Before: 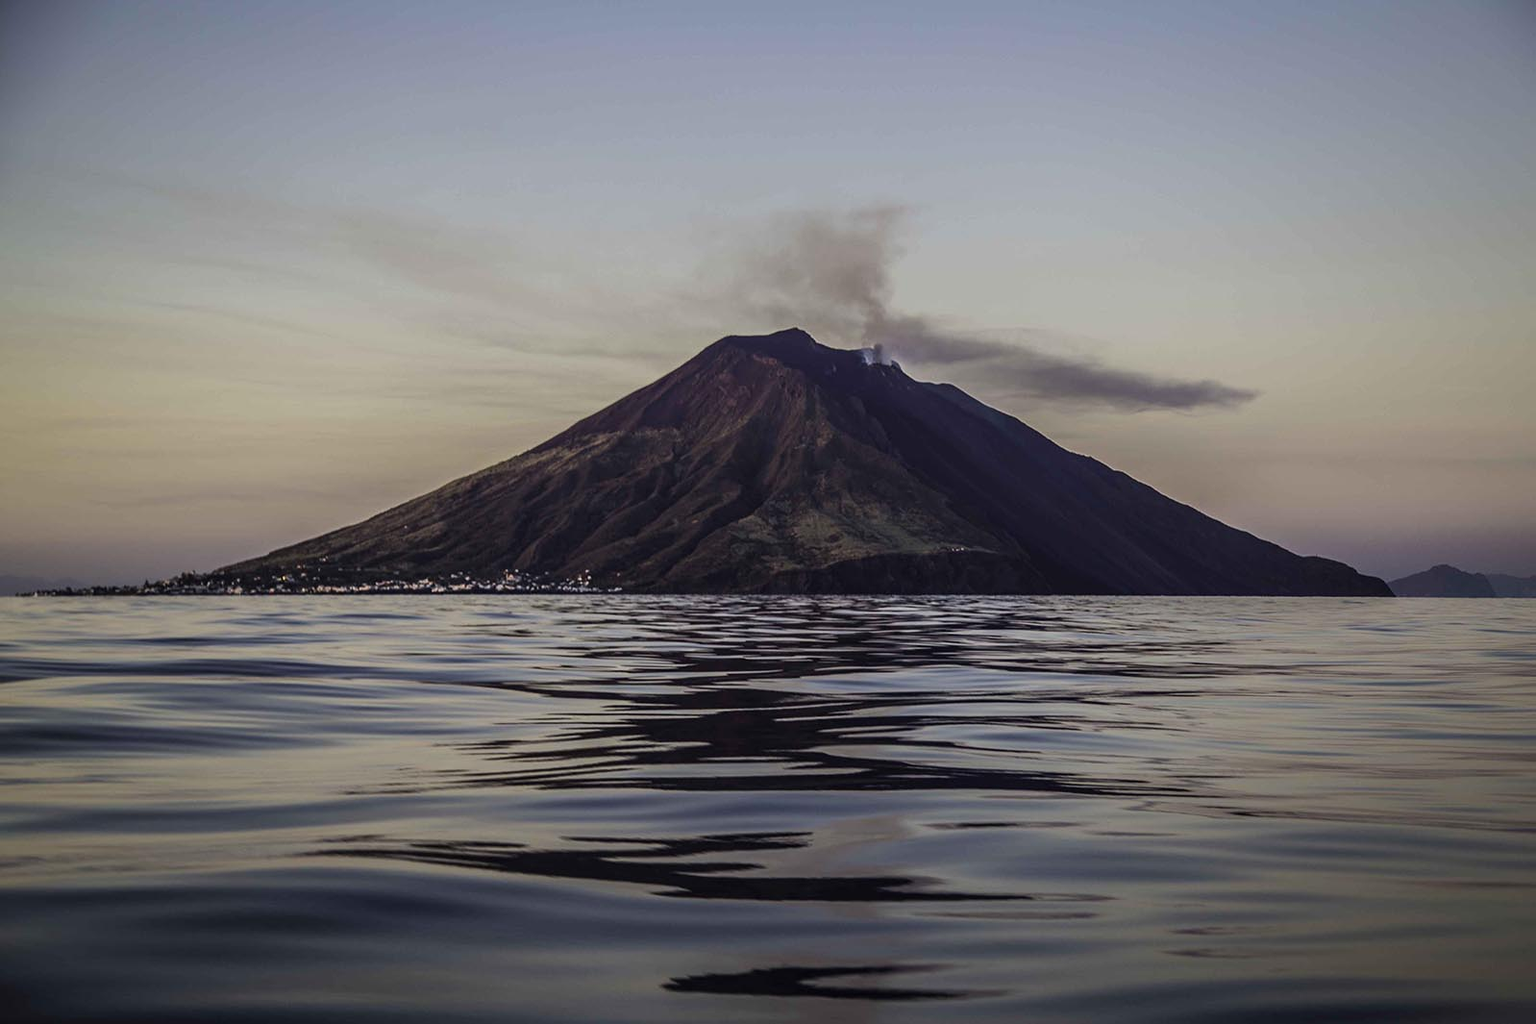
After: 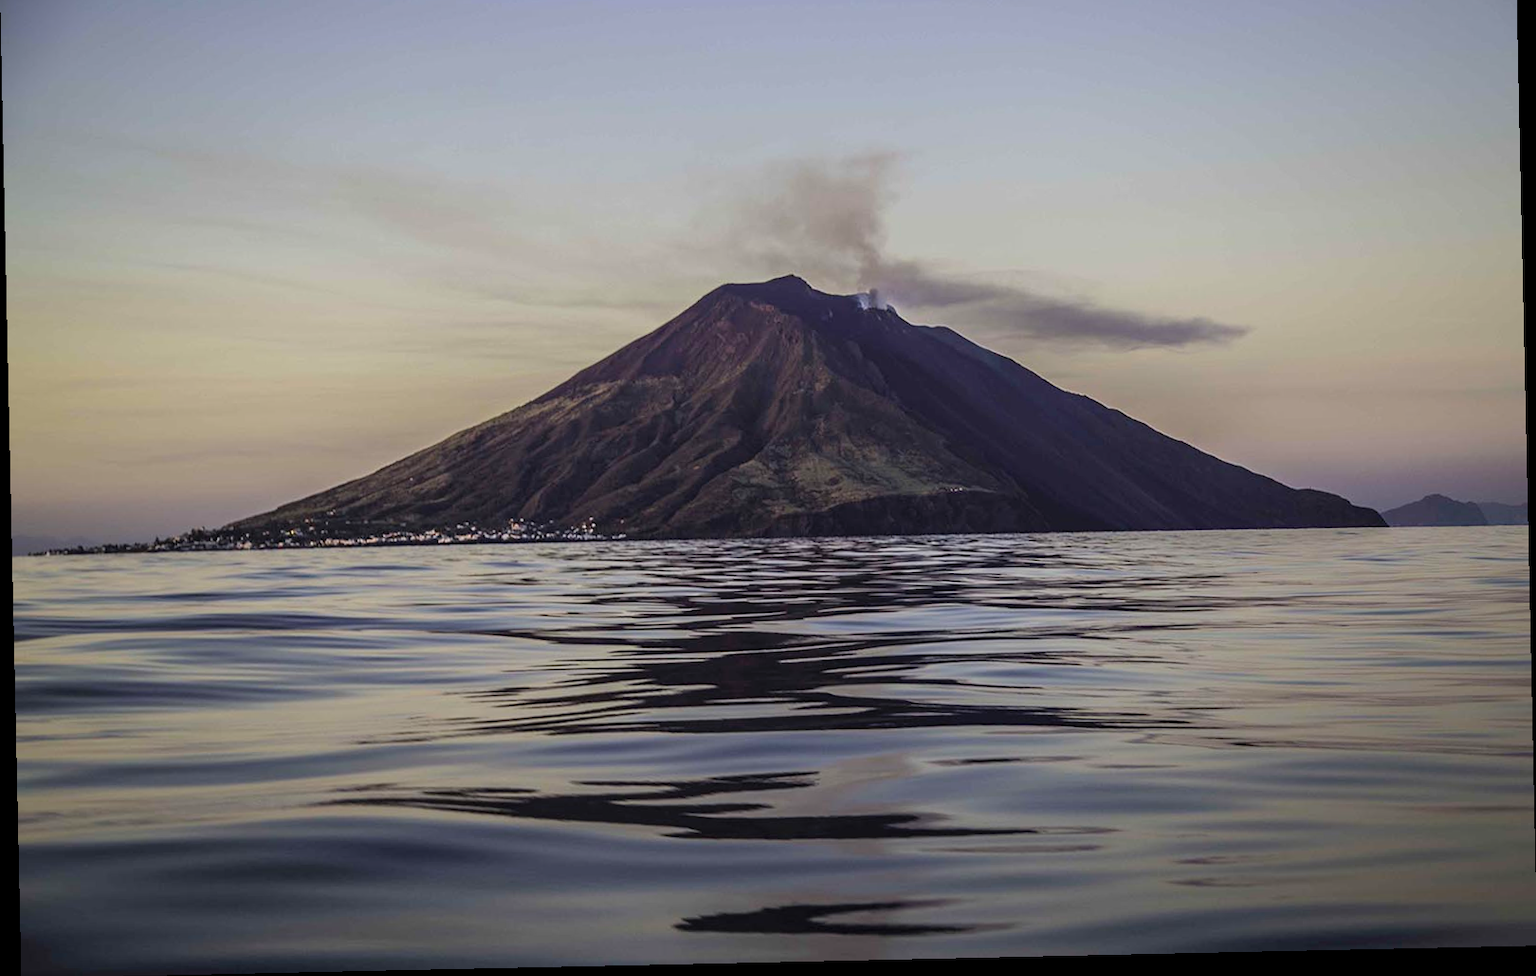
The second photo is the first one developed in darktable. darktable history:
contrast brightness saturation: brightness 0.09, saturation 0.19
crop and rotate: top 6.25%
rotate and perspective: rotation -1.24°, automatic cropping off
